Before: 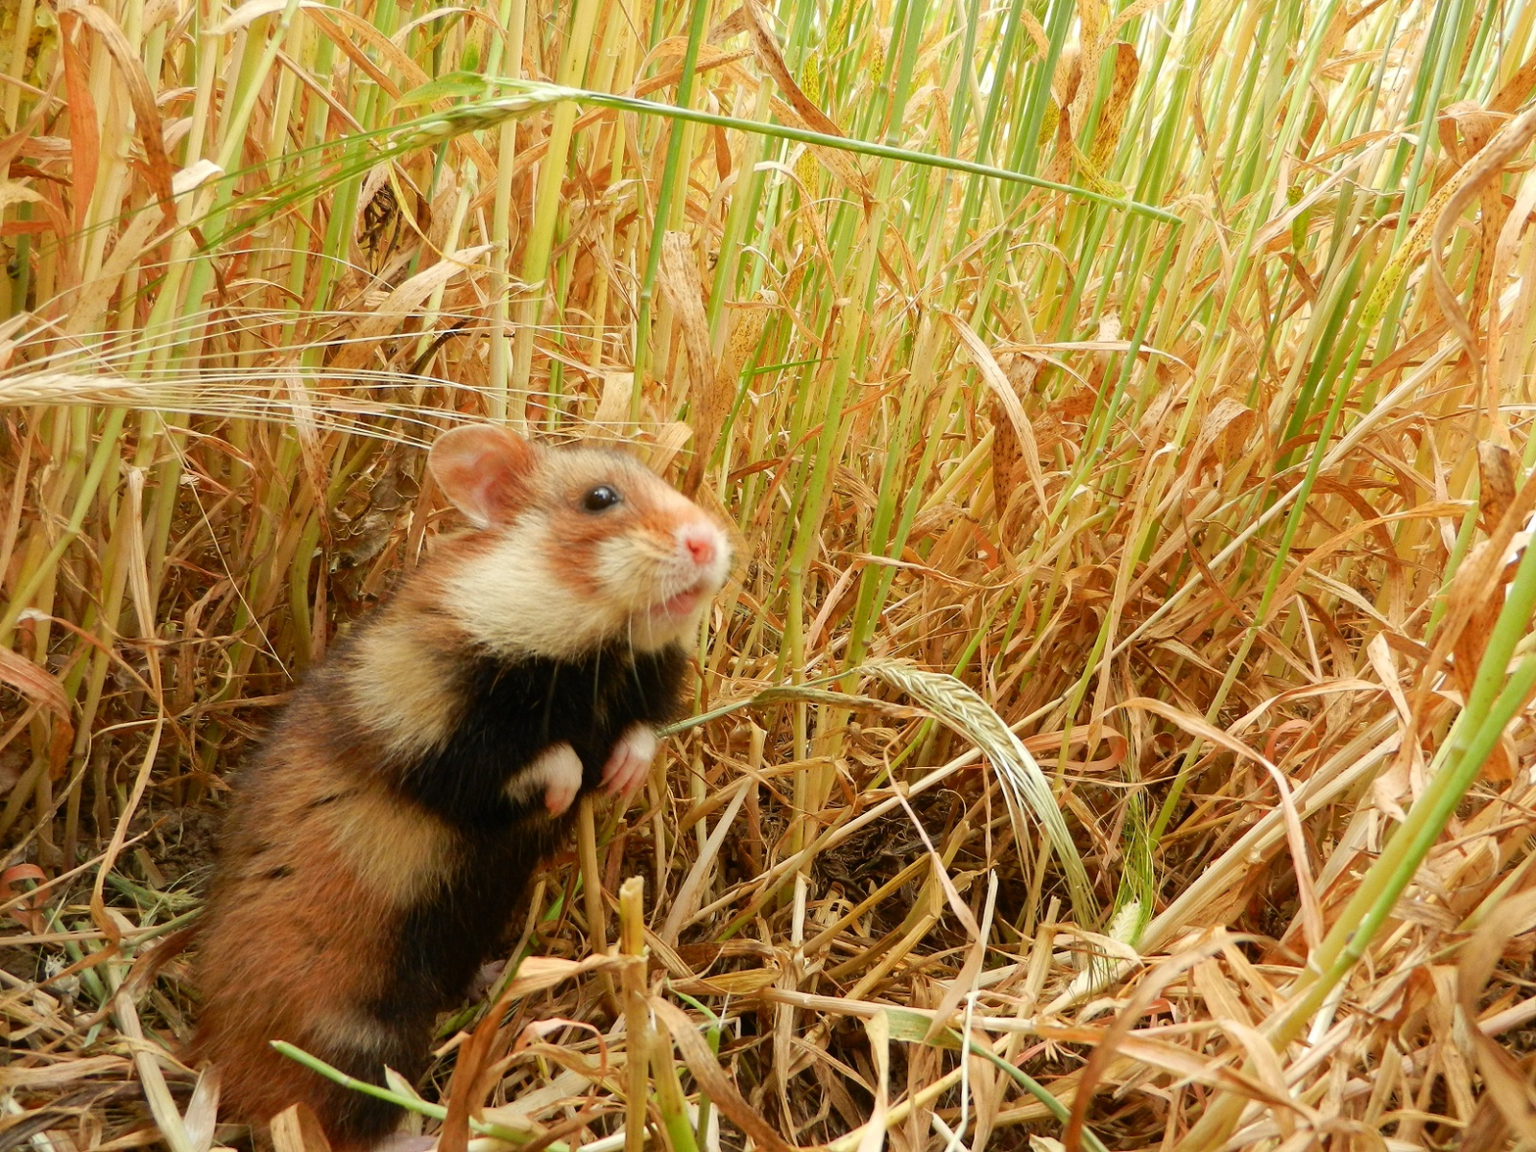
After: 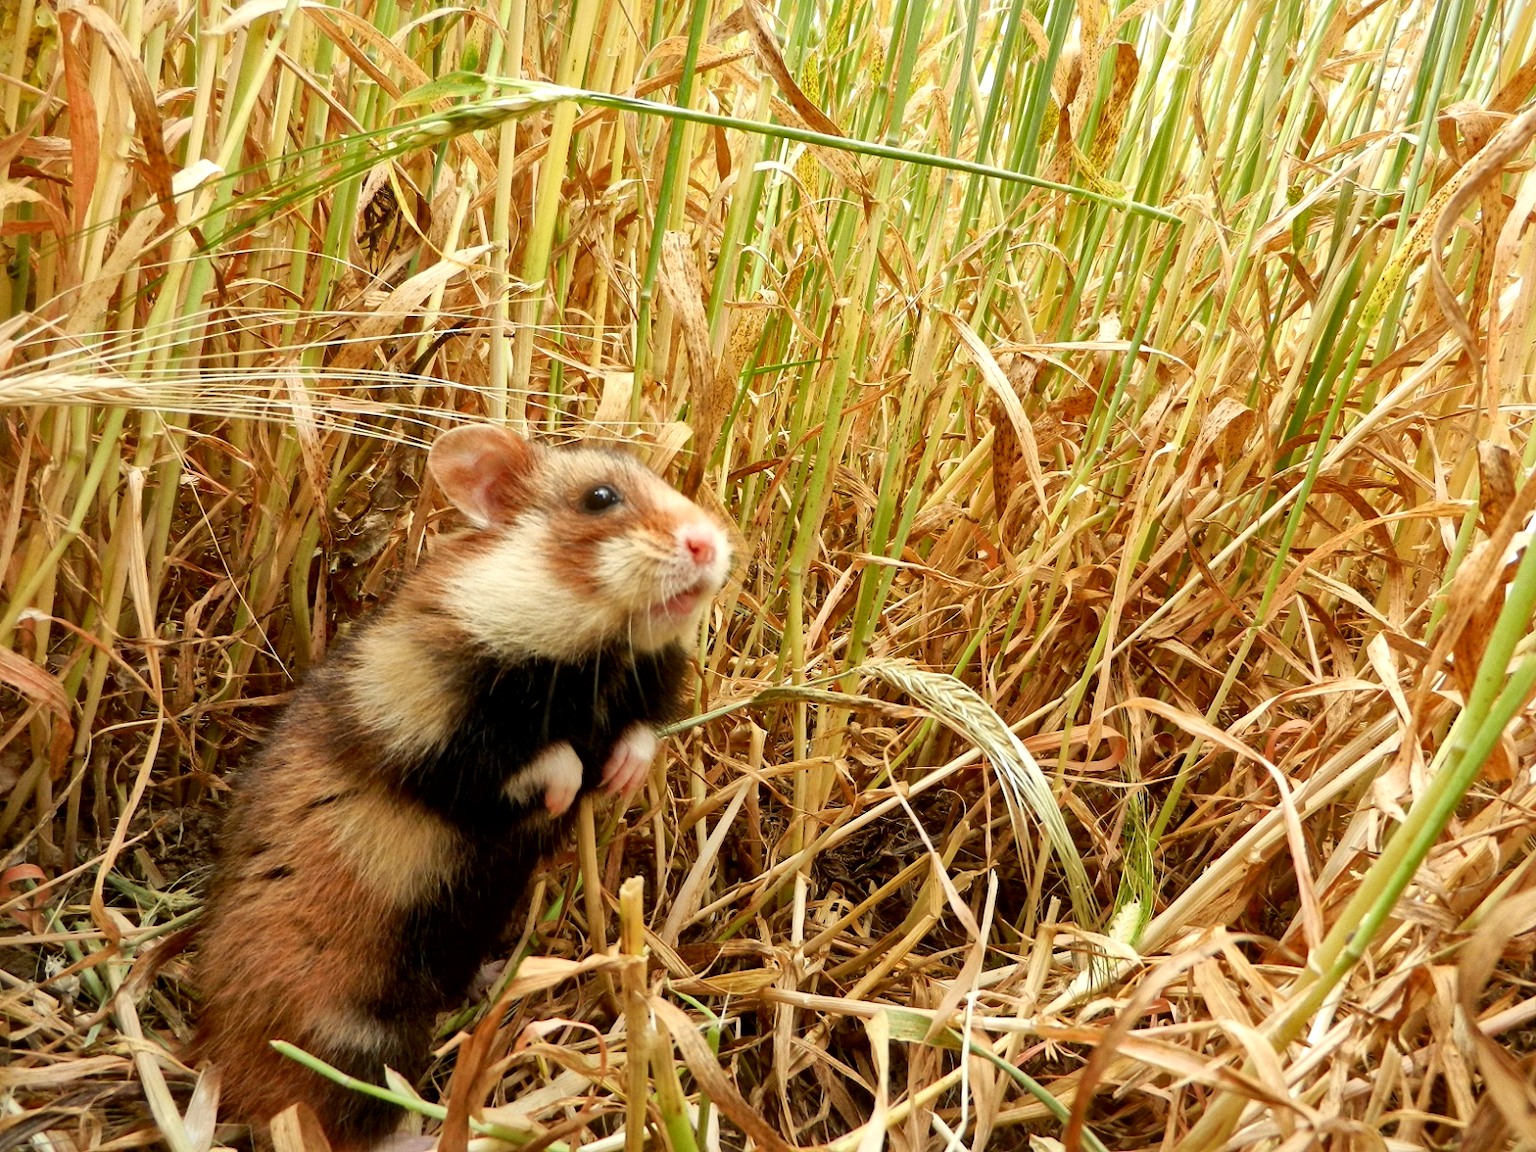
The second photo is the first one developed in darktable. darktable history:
local contrast: mode bilateral grid, contrast 21, coarseness 51, detail 178%, midtone range 0.2
